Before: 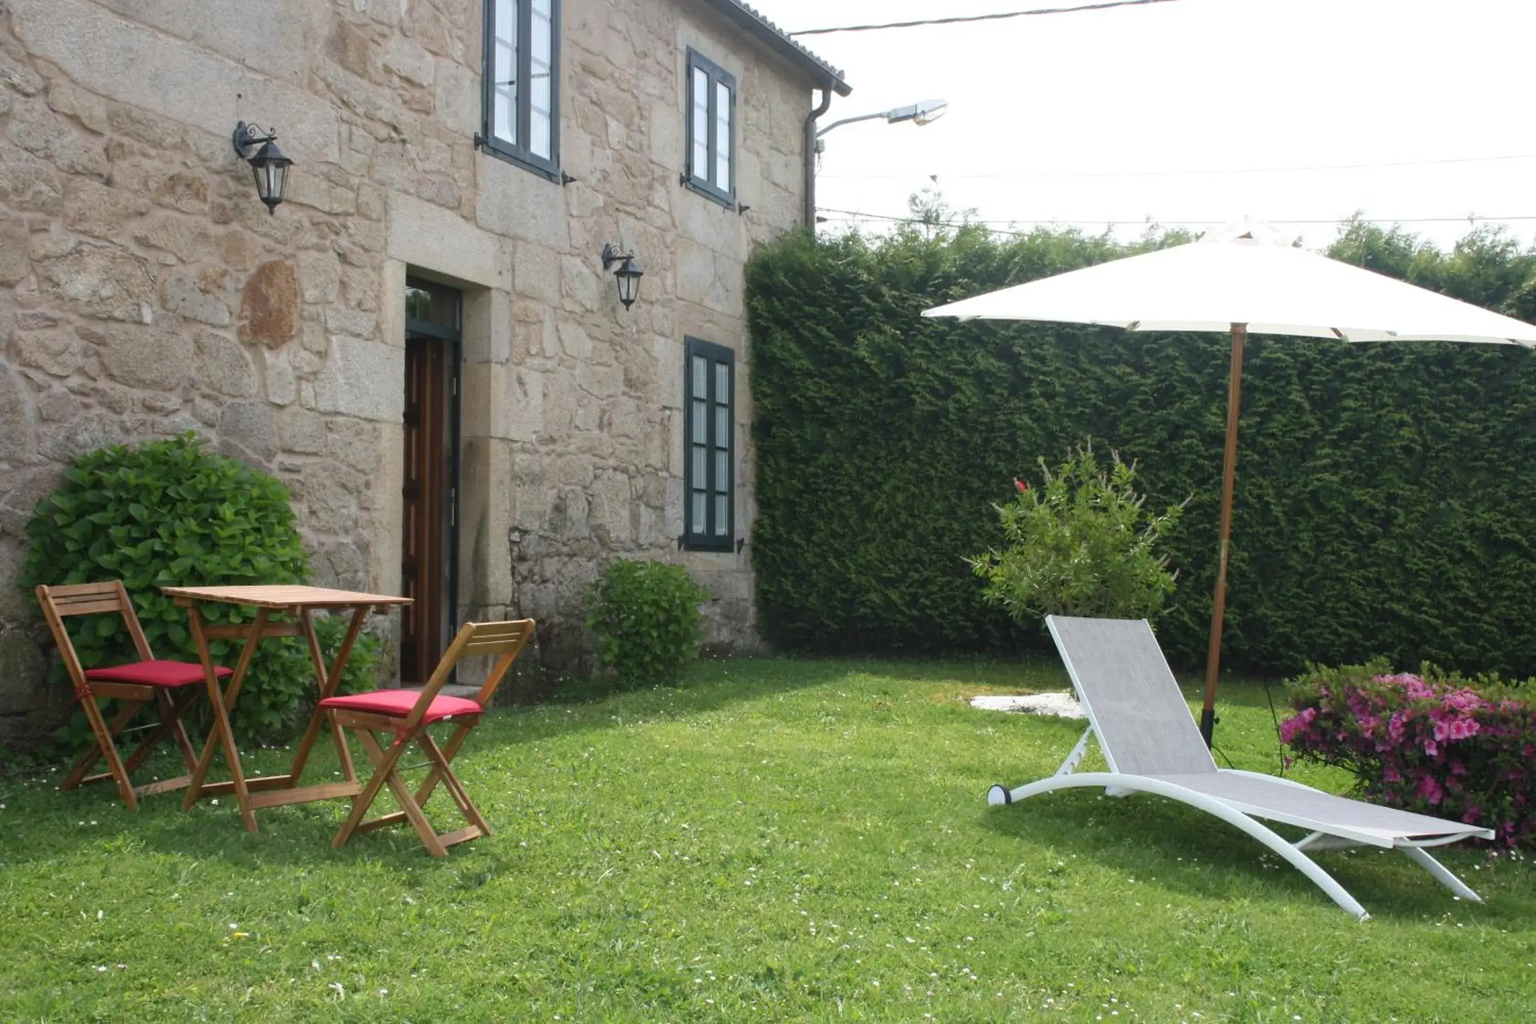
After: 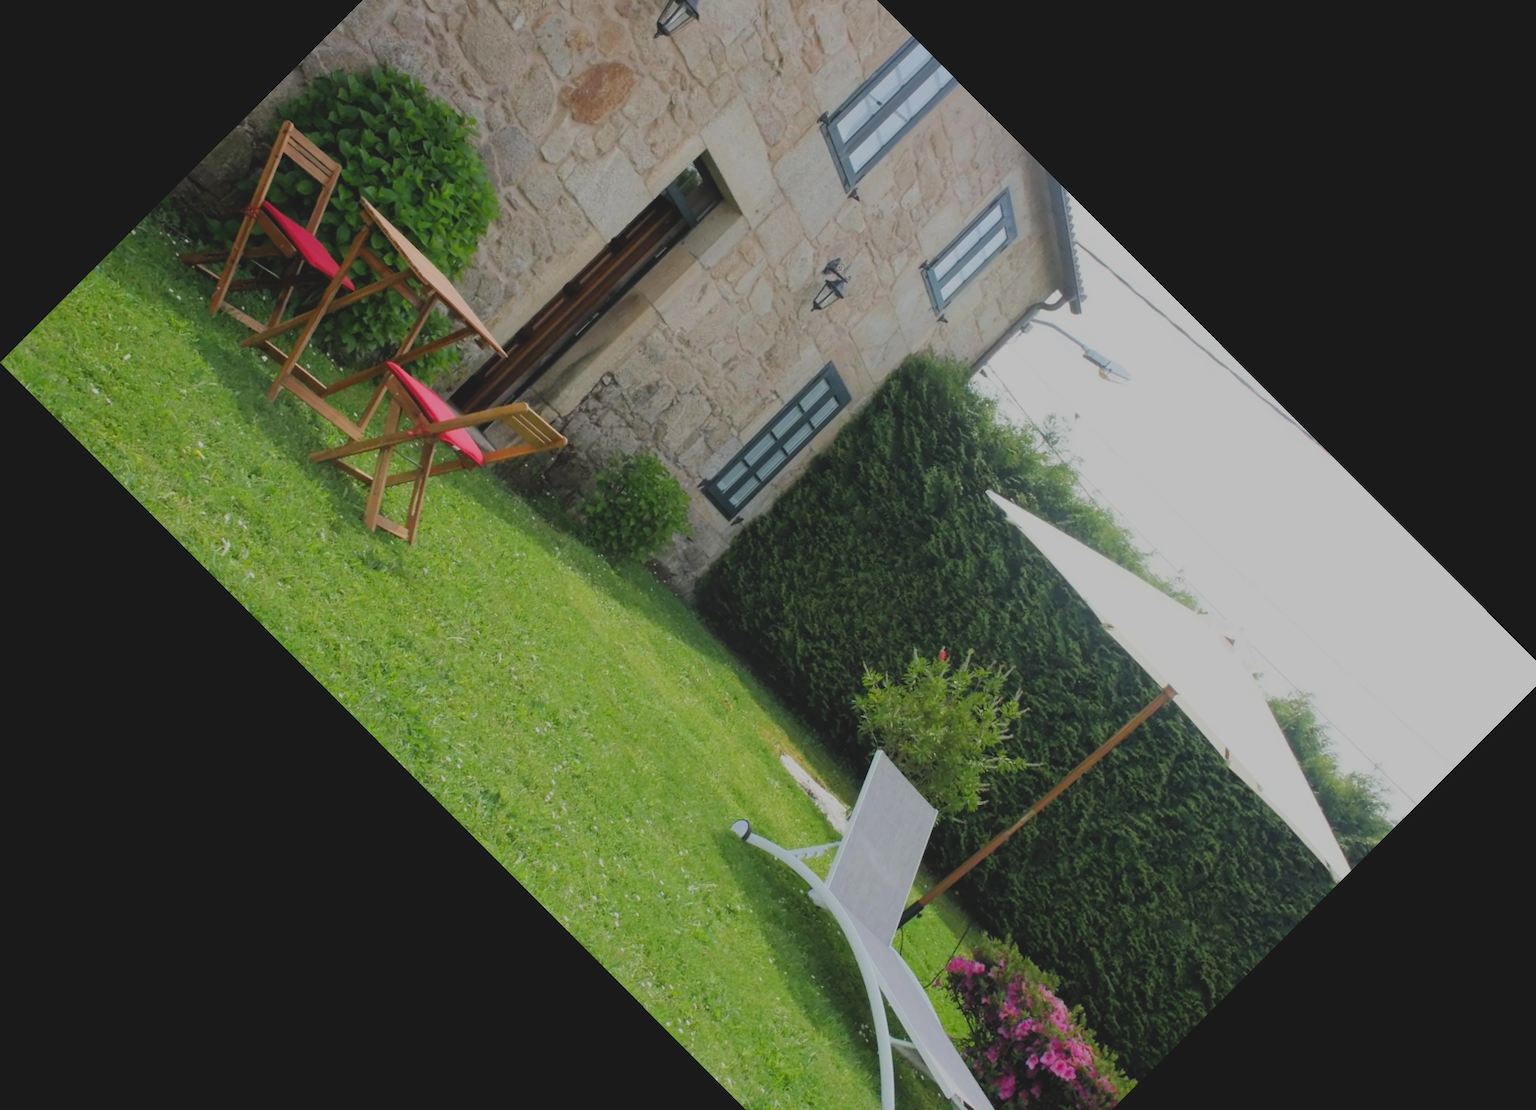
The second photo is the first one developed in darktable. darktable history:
crop and rotate: angle -45.05°, top 16.577%, right 0.779%, bottom 11.683%
filmic rgb: black relative exposure -7.1 EV, white relative exposure 5.34 EV, hardness 3.02, add noise in highlights 0.002, preserve chrominance max RGB, color science v3 (2019), use custom middle-gray values true, contrast in highlights soft
contrast brightness saturation: contrast -0.19, saturation 0.19
